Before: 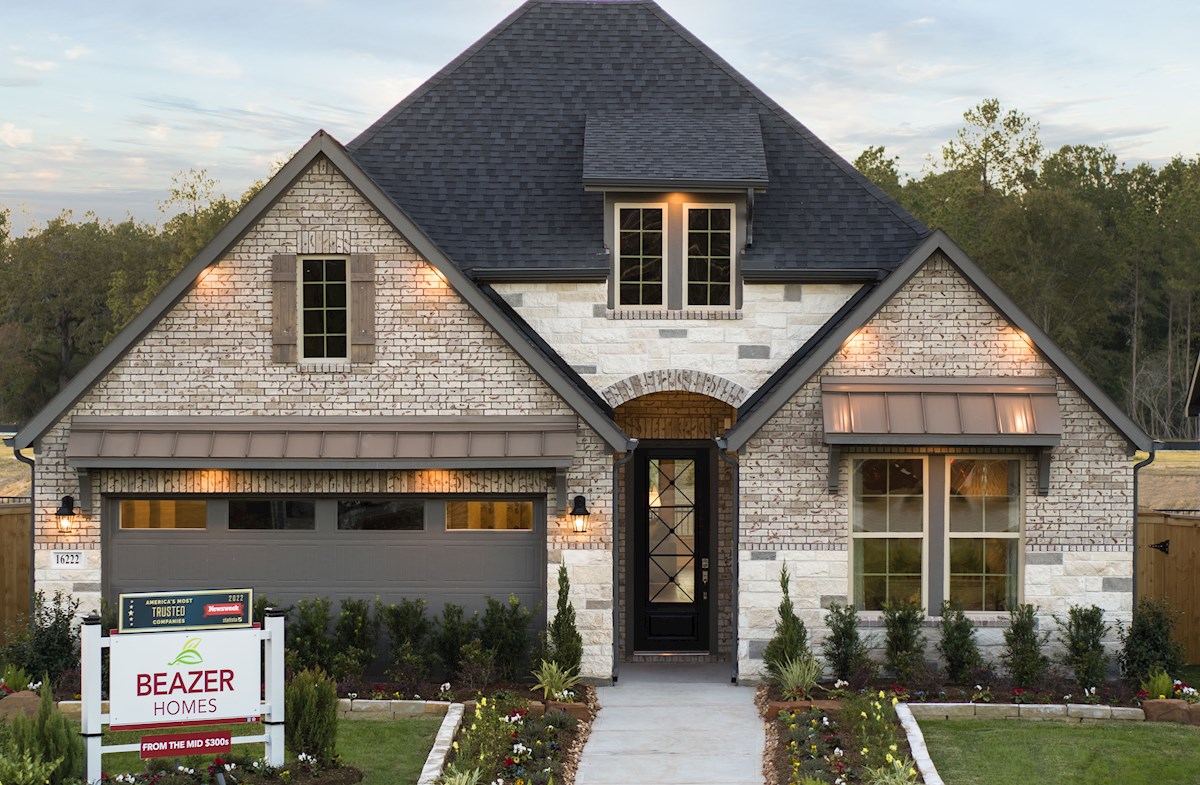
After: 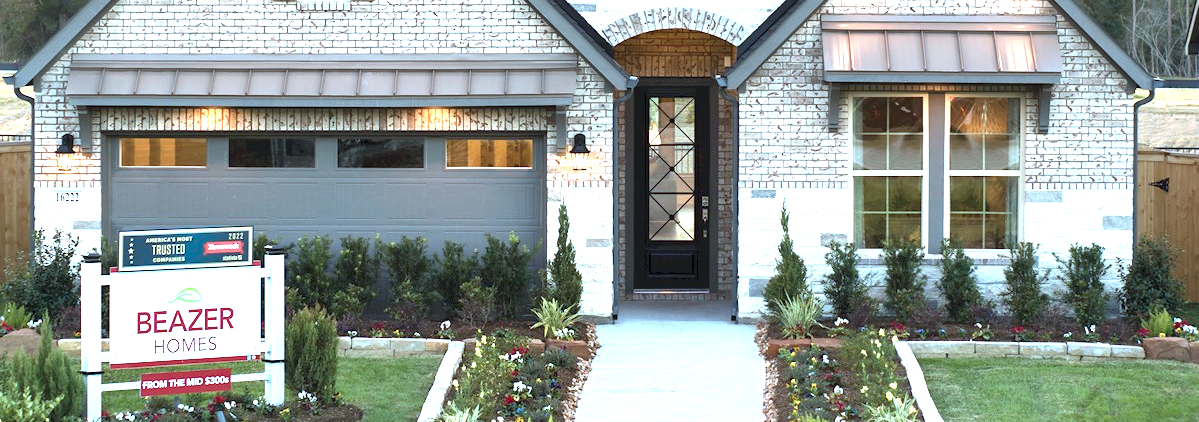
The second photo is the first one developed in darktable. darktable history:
shadows and highlights: shadows 32, highlights -32, soften with gaussian
crop and rotate: top 46.237%
exposure: black level correction 0, exposure 1.45 EV, compensate exposure bias true, compensate highlight preservation false
color correction: highlights a* -9.73, highlights b* -21.22
